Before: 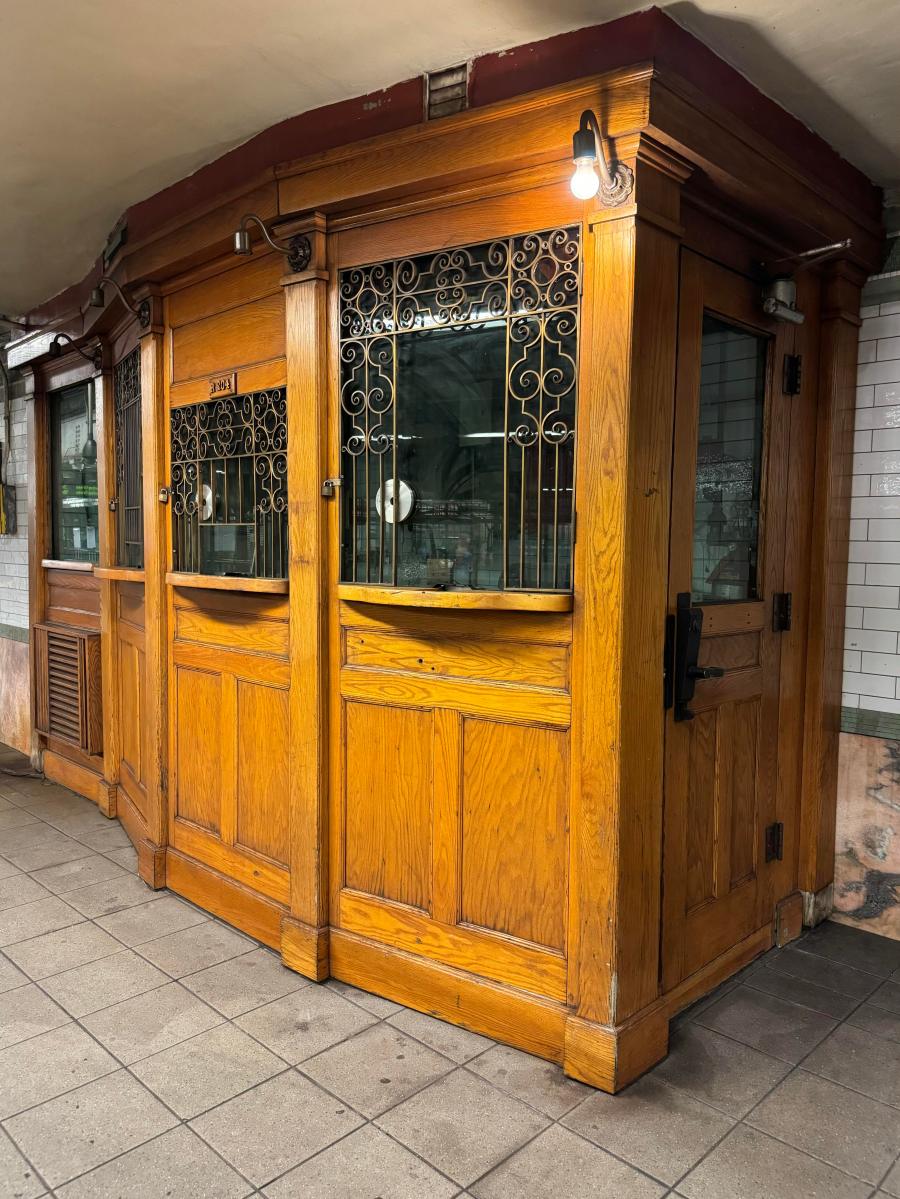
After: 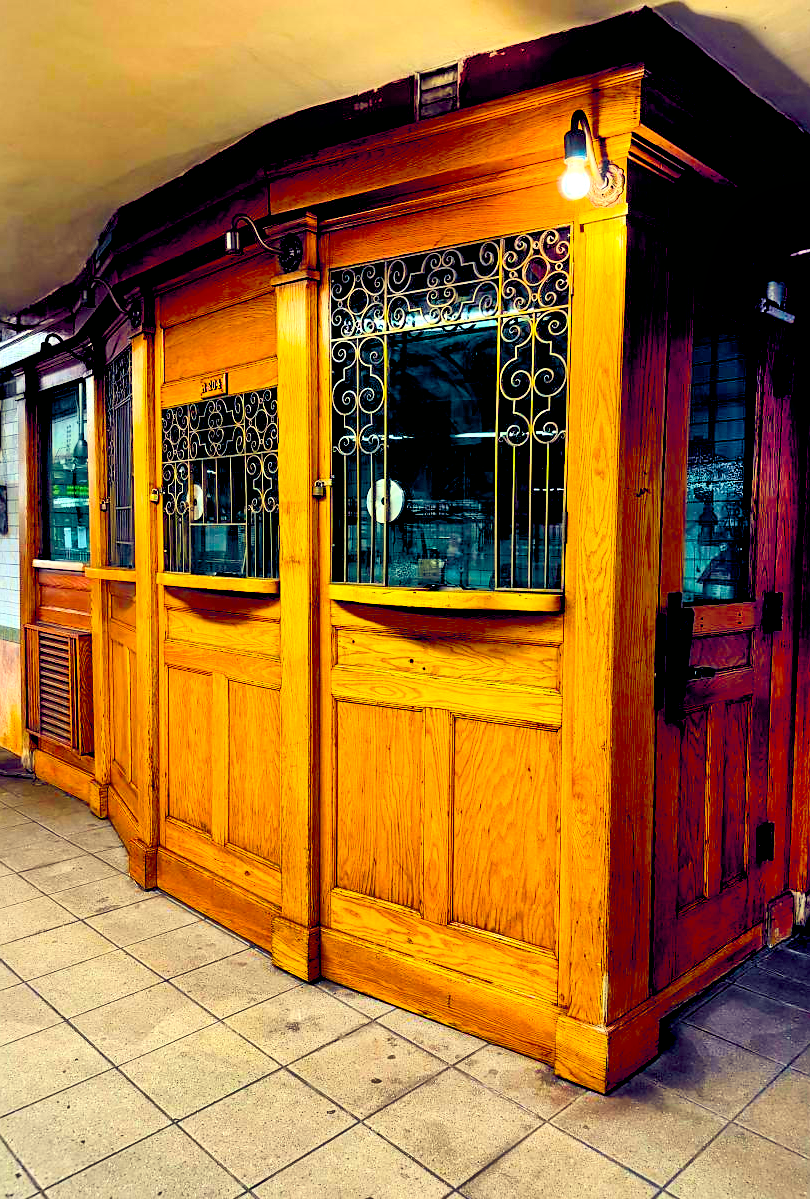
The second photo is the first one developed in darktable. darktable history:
sharpen: radius 0.99, threshold 1.086
shadows and highlights: highlights color adjustment 0.79%, soften with gaussian
color balance rgb: highlights gain › chroma 0.19%, highlights gain › hue 330.93°, global offset › luminance -0.277%, global offset › chroma 0.305%, global offset › hue 262.29°, perceptual saturation grading › global saturation 65.509%, perceptual saturation grading › highlights 59.071%, perceptual saturation grading › mid-tones 49.457%, perceptual saturation grading › shadows 49.447%, perceptual brilliance grading › global brilliance 11.972%
tone curve: curves: ch0 [(0, 0) (0.114, 0.083) (0.291, 0.3) (0.447, 0.535) (0.602, 0.712) (0.772, 0.864) (0.999, 0.978)]; ch1 [(0, 0) (0.389, 0.352) (0.458, 0.433) (0.486, 0.474) (0.509, 0.505) (0.535, 0.541) (0.555, 0.557) (0.677, 0.724) (1, 1)]; ch2 [(0, 0) (0.369, 0.388) (0.449, 0.431) (0.501, 0.5) (0.528, 0.552) (0.561, 0.596) (0.697, 0.721) (1, 1)], color space Lab, independent channels, preserve colors none
exposure: black level correction 0.016, exposure -0.006 EV, compensate highlight preservation false
crop and rotate: left 1.061%, right 8.851%
color correction: highlights a* -7.85, highlights b* 3.55
local contrast: mode bilateral grid, contrast 20, coarseness 50, detail 130%, midtone range 0.2
